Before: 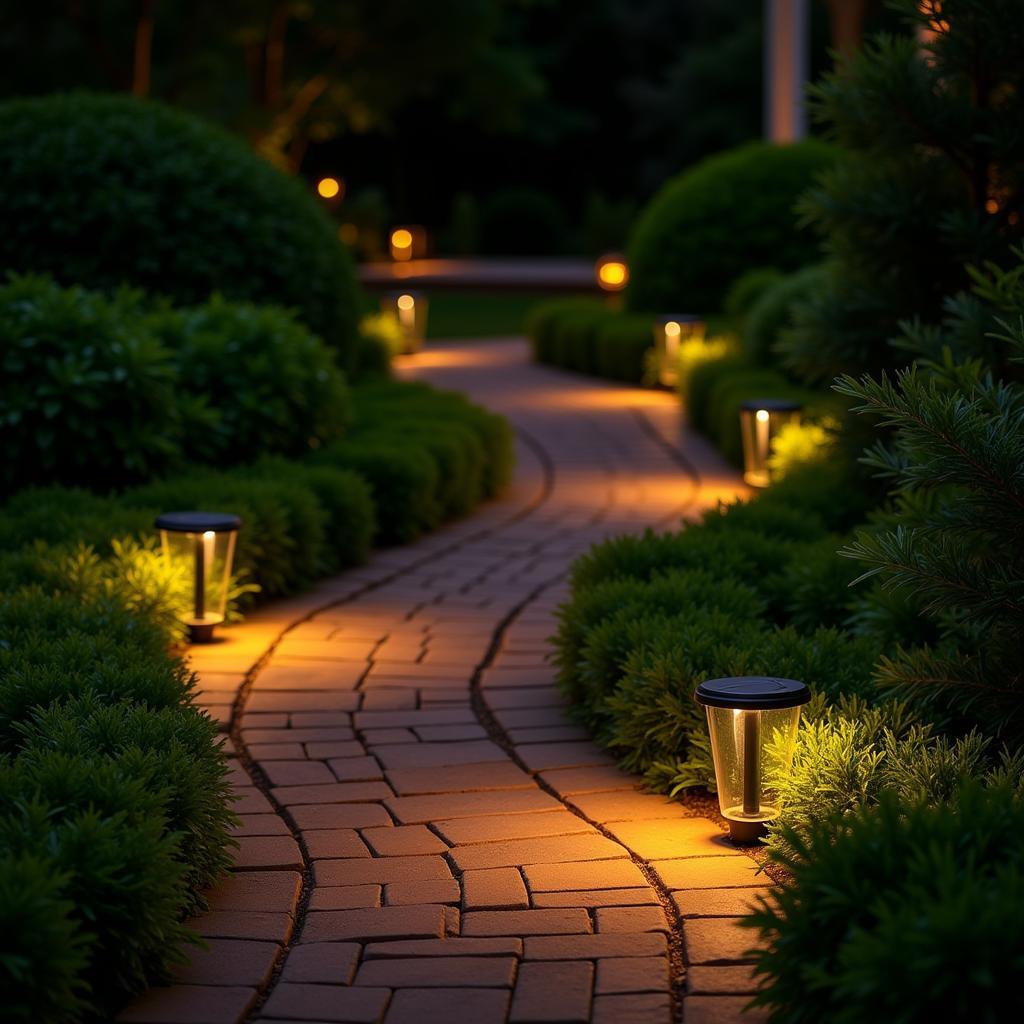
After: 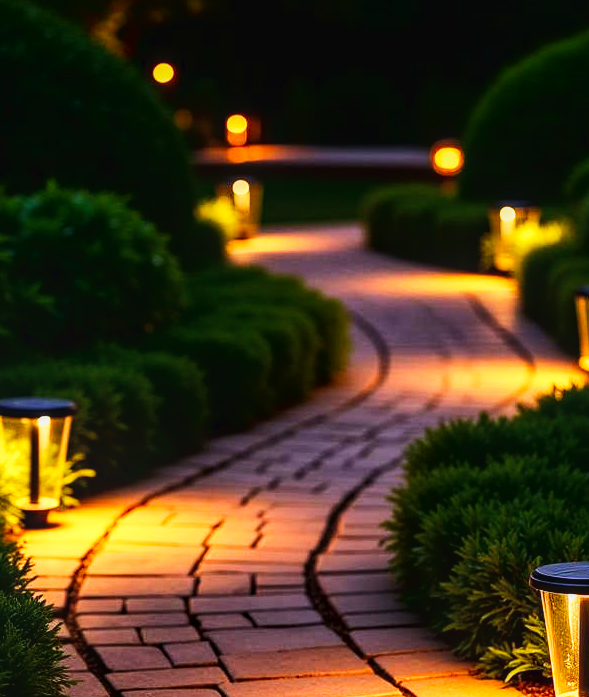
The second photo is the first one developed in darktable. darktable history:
shadows and highlights: shadows -20.8, highlights 99.02, soften with gaussian
local contrast: on, module defaults
crop: left 16.175%, top 11.307%, right 26.265%, bottom 20.529%
base curve: curves: ch0 [(0, 0) (0.007, 0.004) (0.027, 0.03) (0.046, 0.07) (0.207, 0.54) (0.442, 0.872) (0.673, 0.972) (1, 1)], preserve colors none
contrast brightness saturation: saturation -0.049
tone curve: curves: ch0 [(0, 0.024) (0.049, 0.038) (0.176, 0.162) (0.33, 0.331) (0.432, 0.475) (0.601, 0.665) (0.843, 0.876) (1, 1)]; ch1 [(0, 0) (0.339, 0.358) (0.445, 0.439) (0.476, 0.47) (0.504, 0.504) (0.53, 0.511) (0.557, 0.558) (0.627, 0.635) (0.728, 0.746) (1, 1)]; ch2 [(0, 0) (0.327, 0.324) (0.417, 0.44) (0.46, 0.453) (0.502, 0.504) (0.526, 0.52) (0.54, 0.564) (0.606, 0.626) (0.76, 0.75) (1, 1)]
